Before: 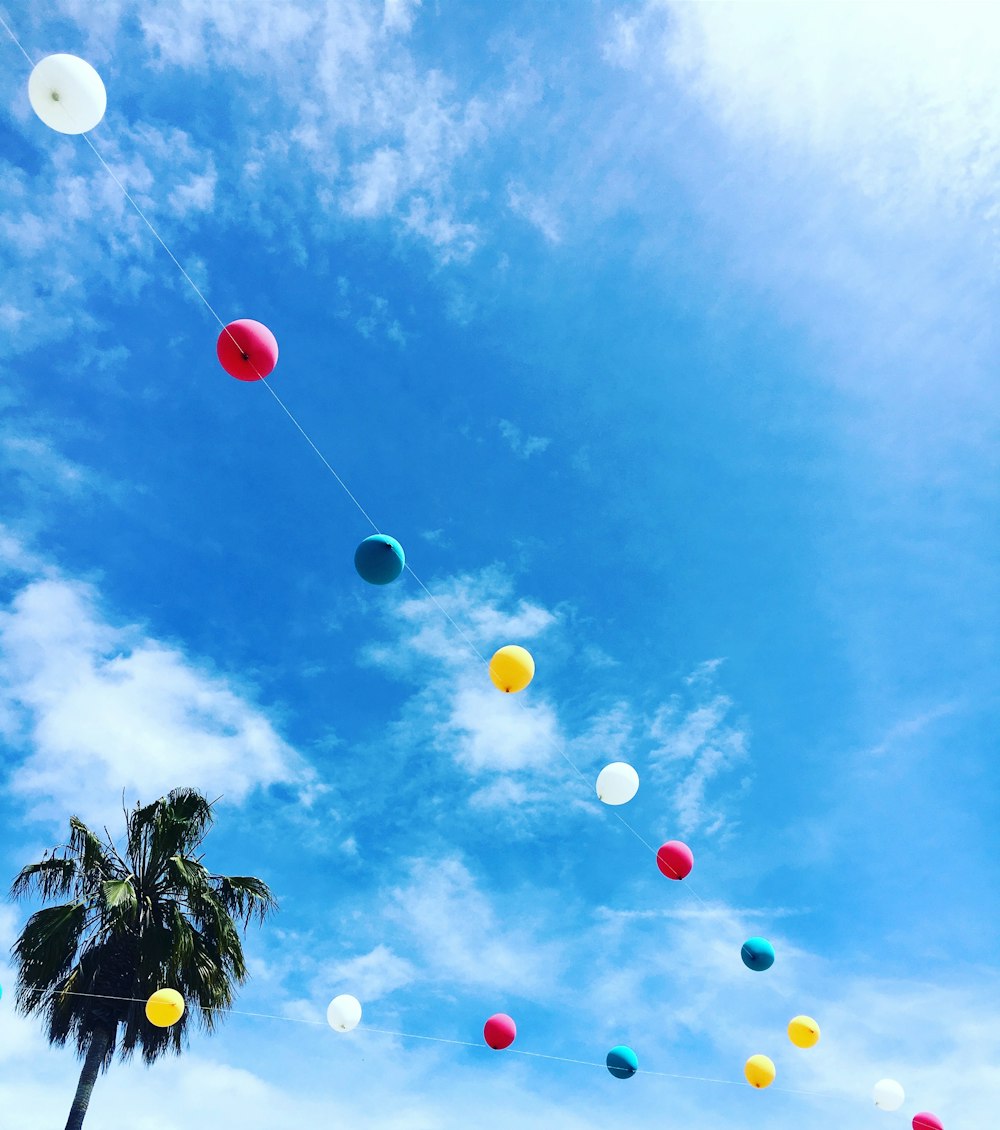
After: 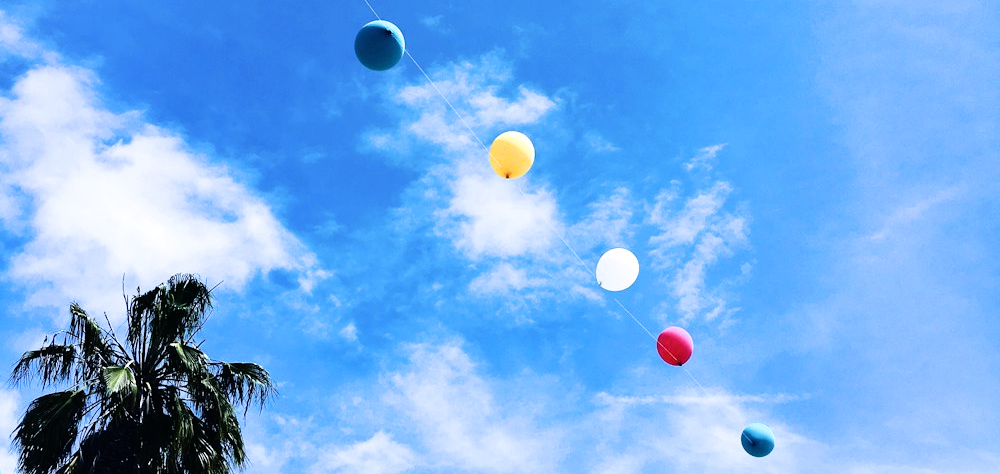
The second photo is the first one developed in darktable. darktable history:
filmic rgb: white relative exposure 2.34 EV, hardness 6.59
white balance: red 1.004, blue 1.096
crop: top 45.551%, bottom 12.262%
